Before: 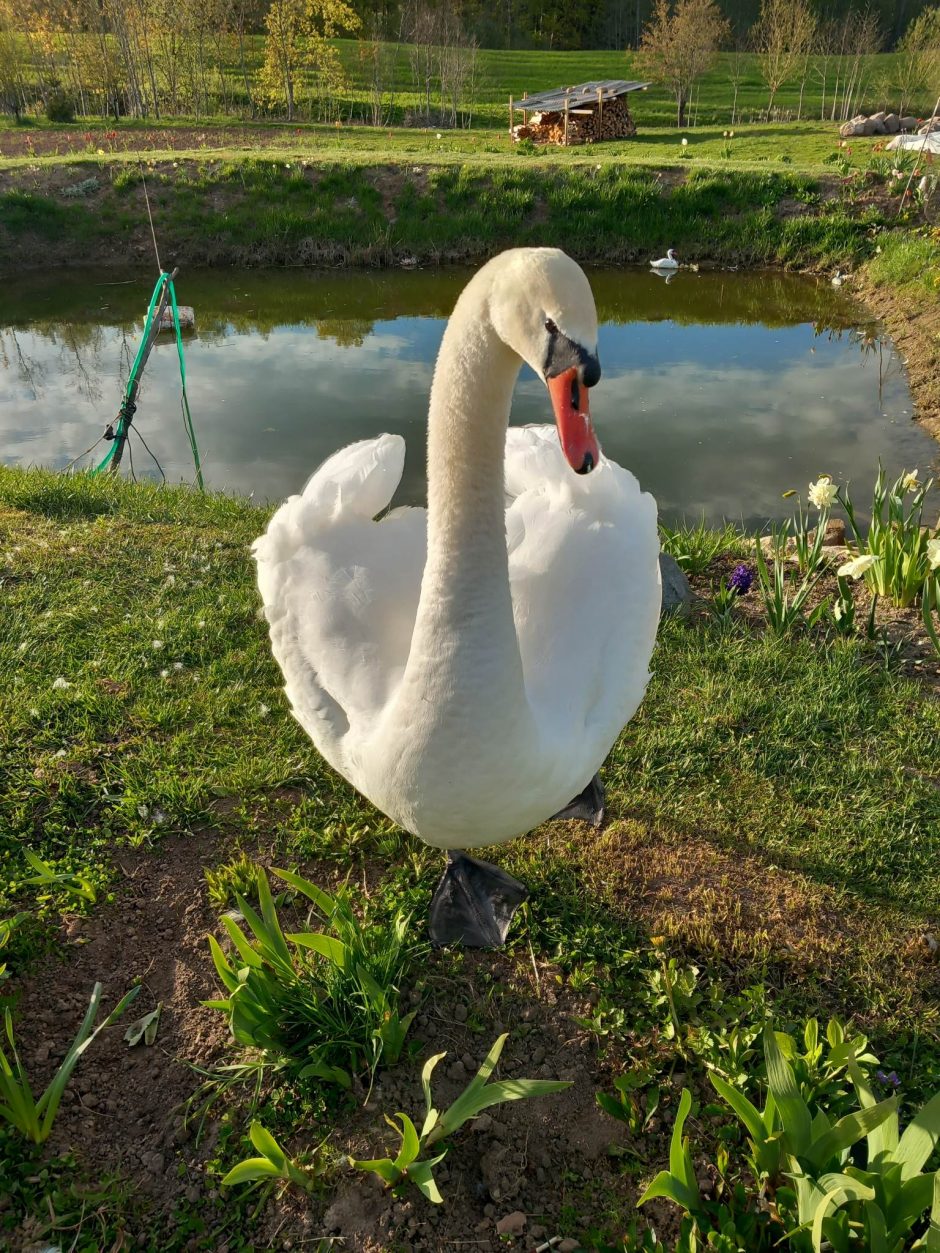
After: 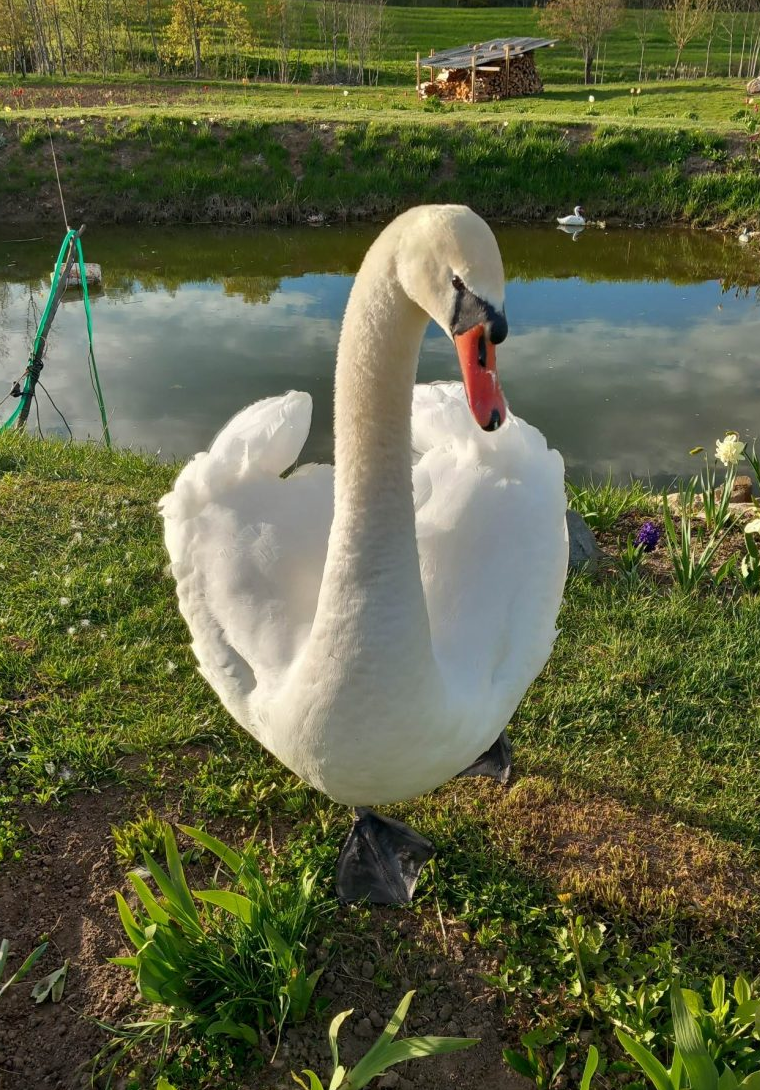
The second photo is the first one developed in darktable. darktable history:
crop: left 9.929%, top 3.475%, right 9.188%, bottom 9.529%
white balance: emerald 1
